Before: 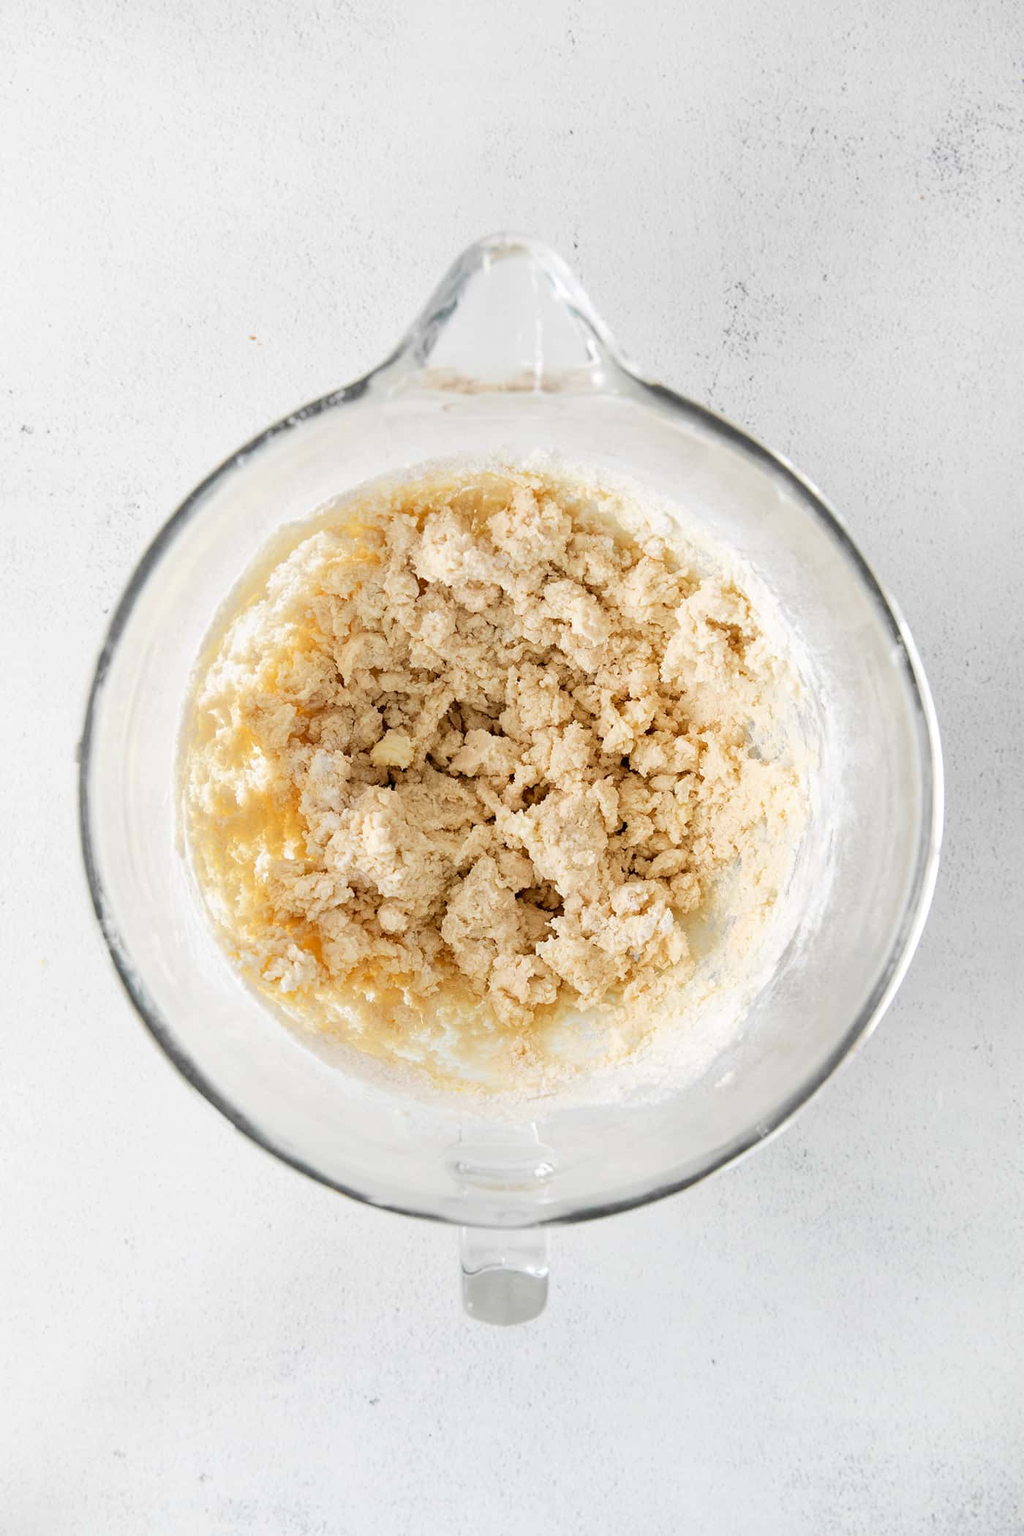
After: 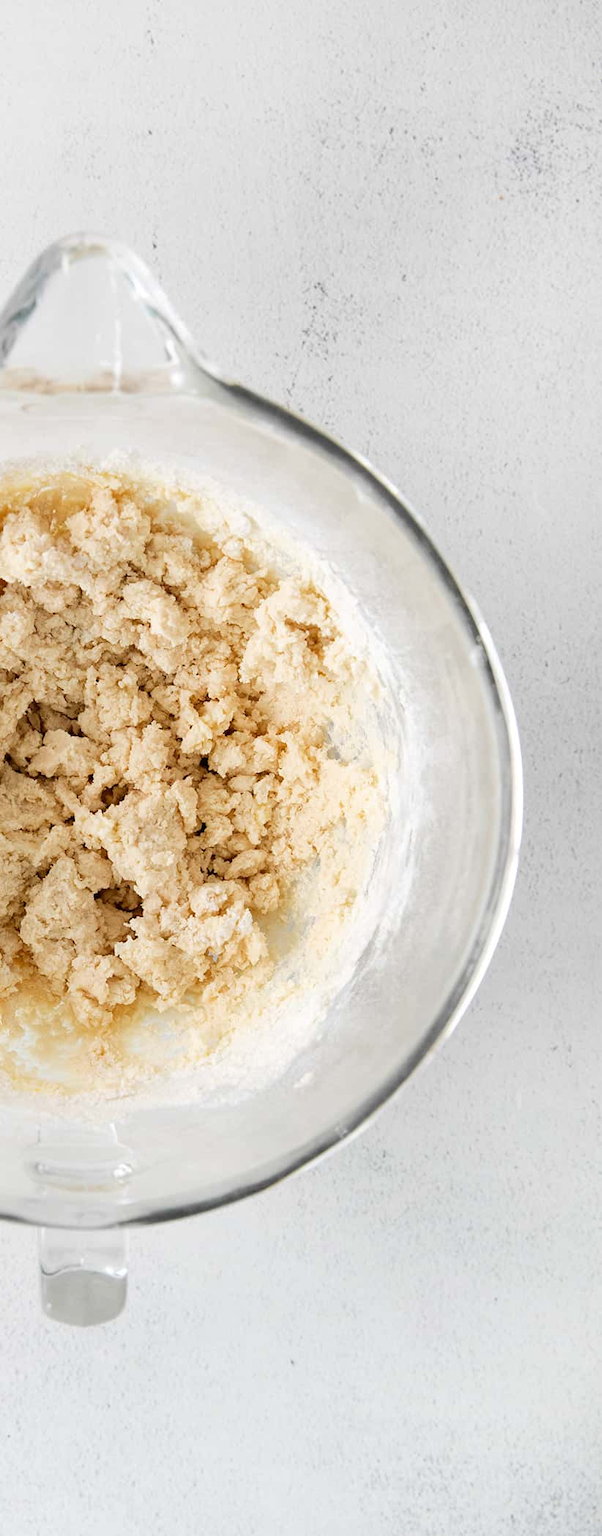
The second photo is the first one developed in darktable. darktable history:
crop: left 41.208%
